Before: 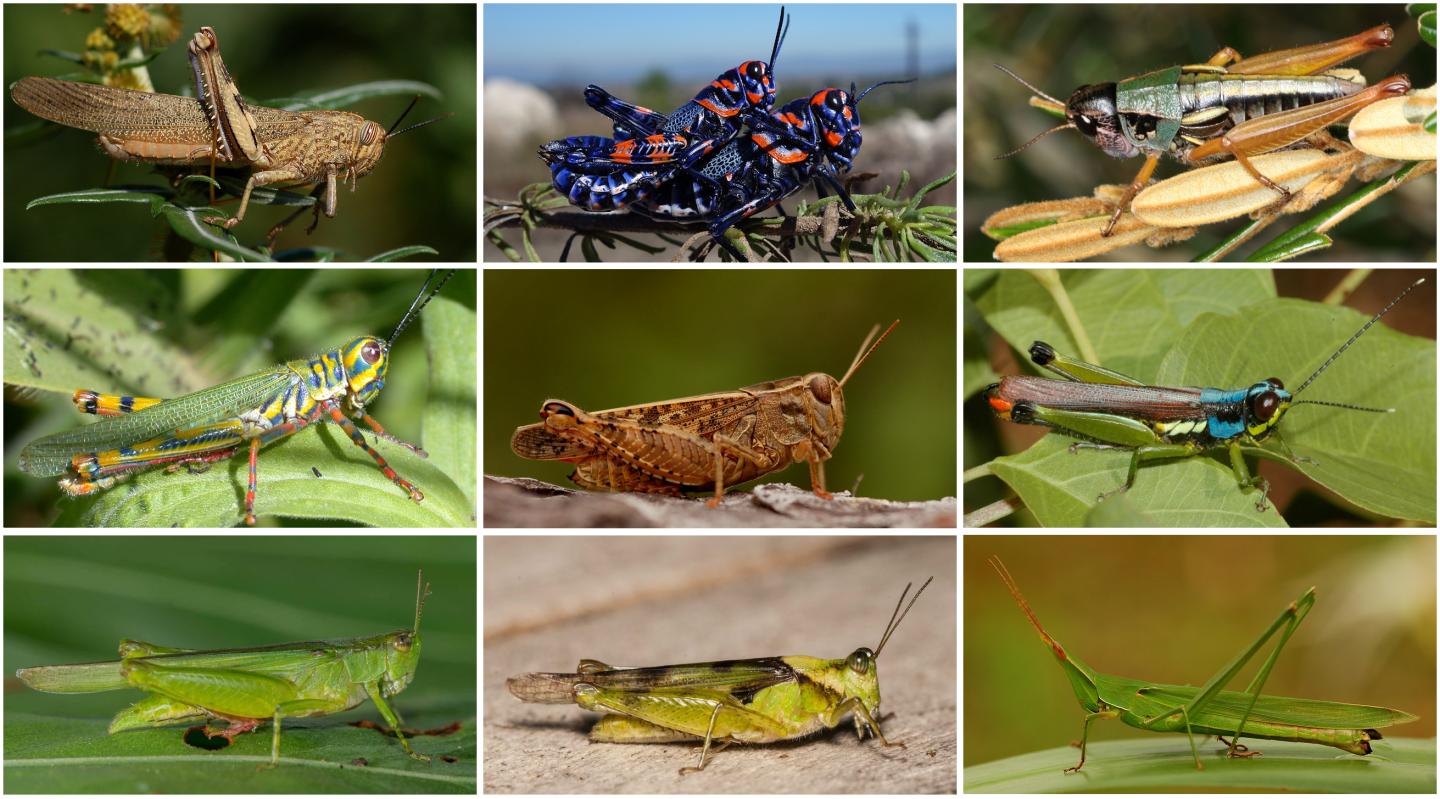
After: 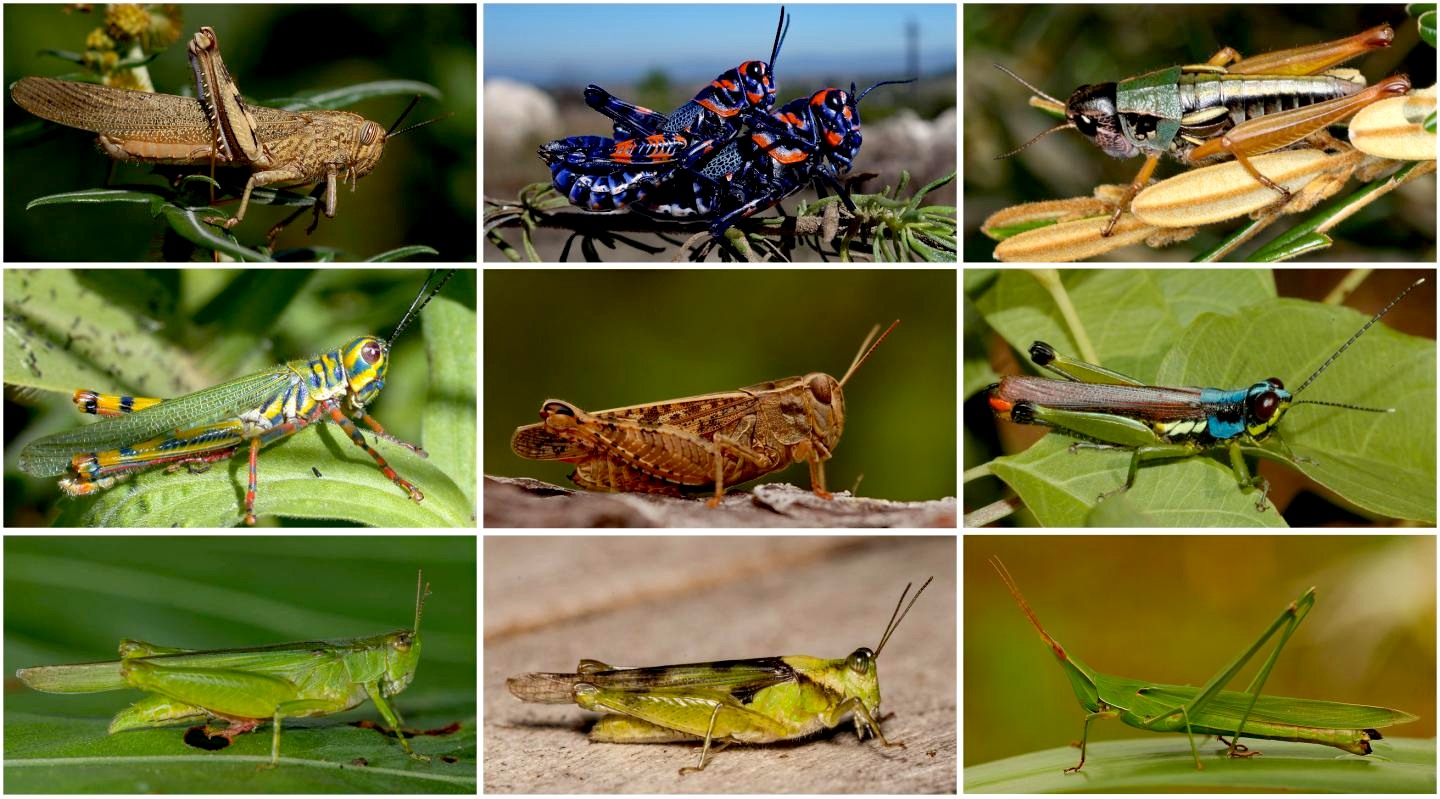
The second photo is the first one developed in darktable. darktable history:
exposure: black level correction 0.01, exposure 0.007 EV, compensate highlight preservation false
haze removal: compatibility mode true, adaptive false
